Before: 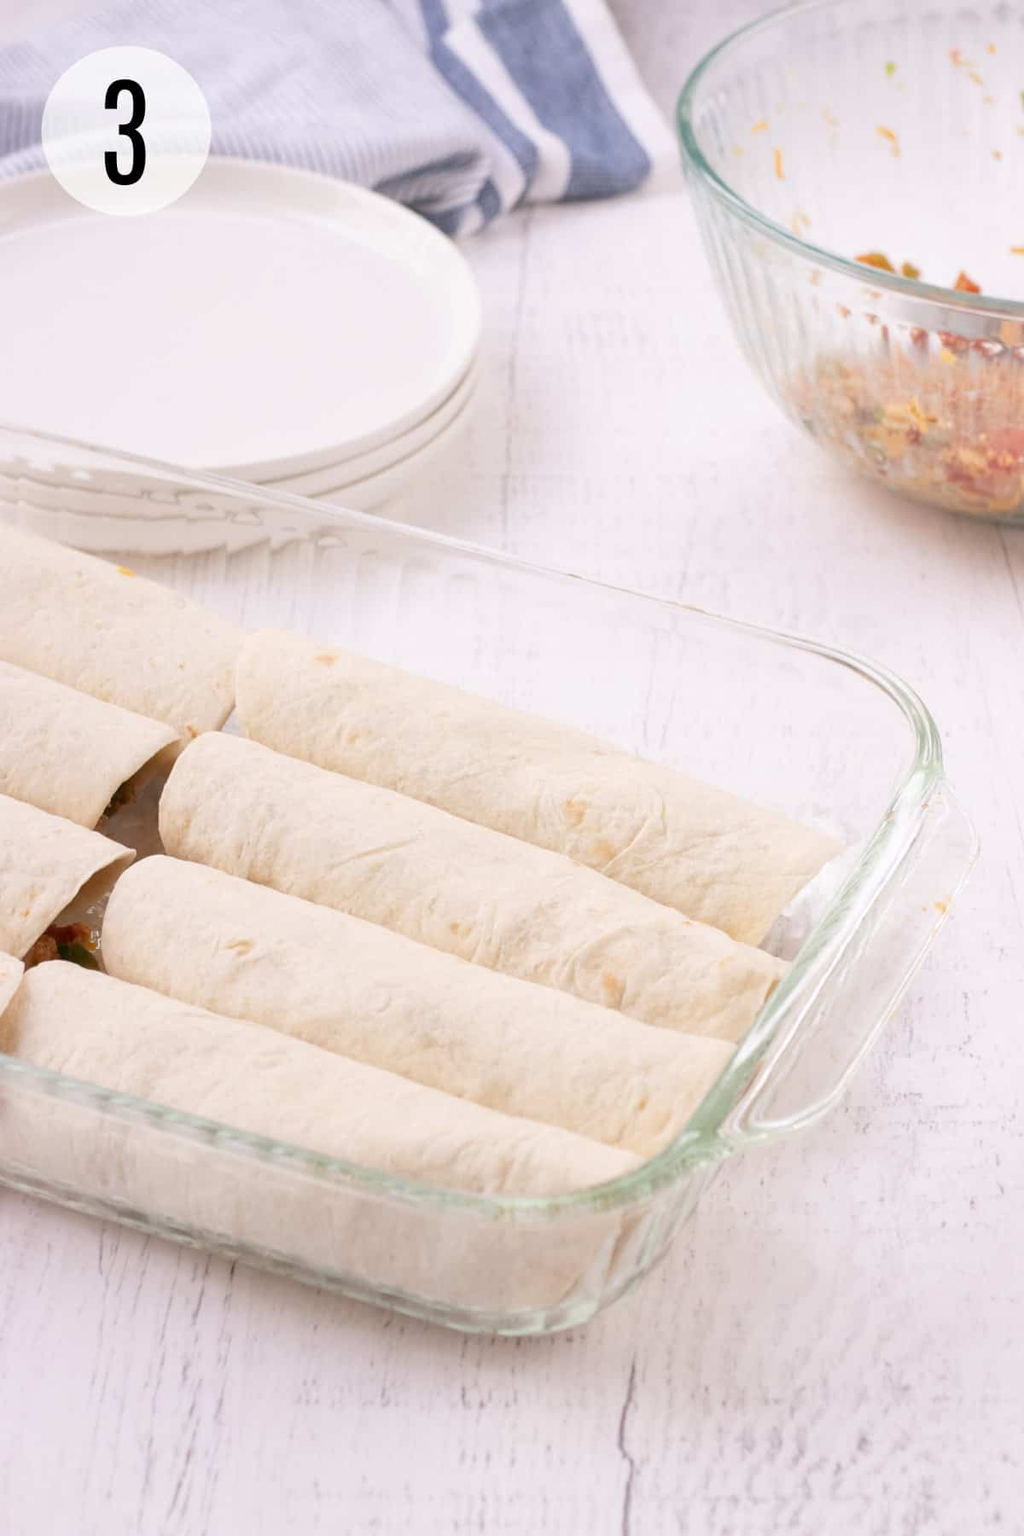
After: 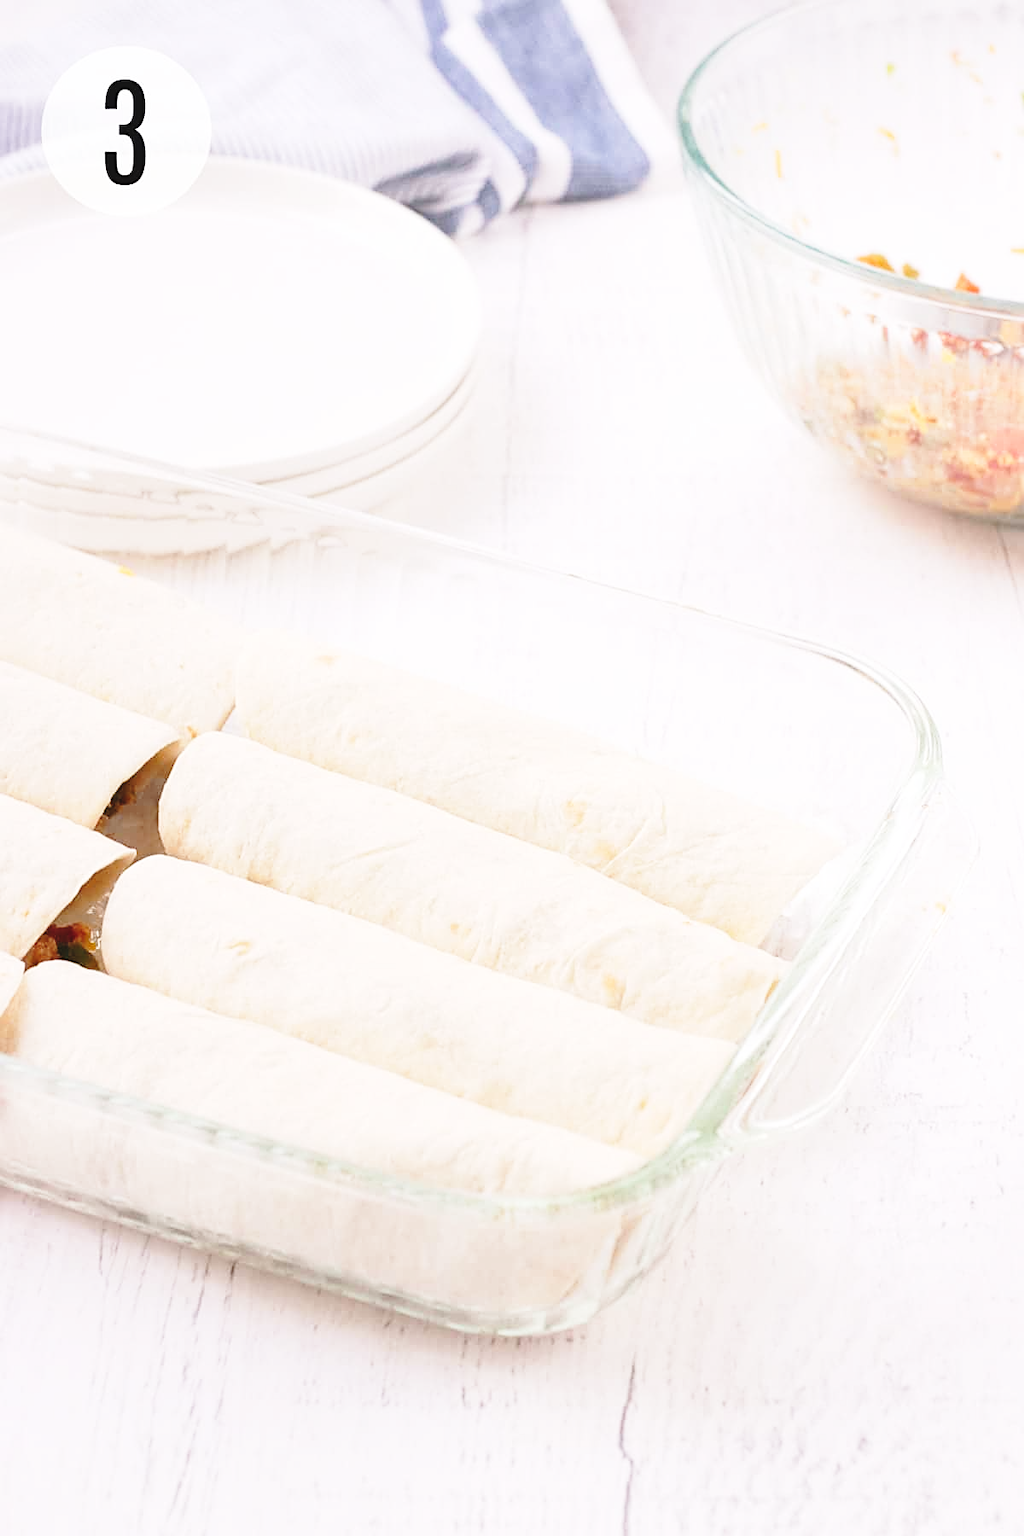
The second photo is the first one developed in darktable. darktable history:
sharpen: on, module defaults
base curve: curves: ch0 [(0, 0) (0.028, 0.03) (0.121, 0.232) (0.46, 0.748) (0.859, 0.968) (1, 1)], preserve colors none
exposure: black level correction -0.008, exposure 0.072 EV, compensate highlight preservation false
